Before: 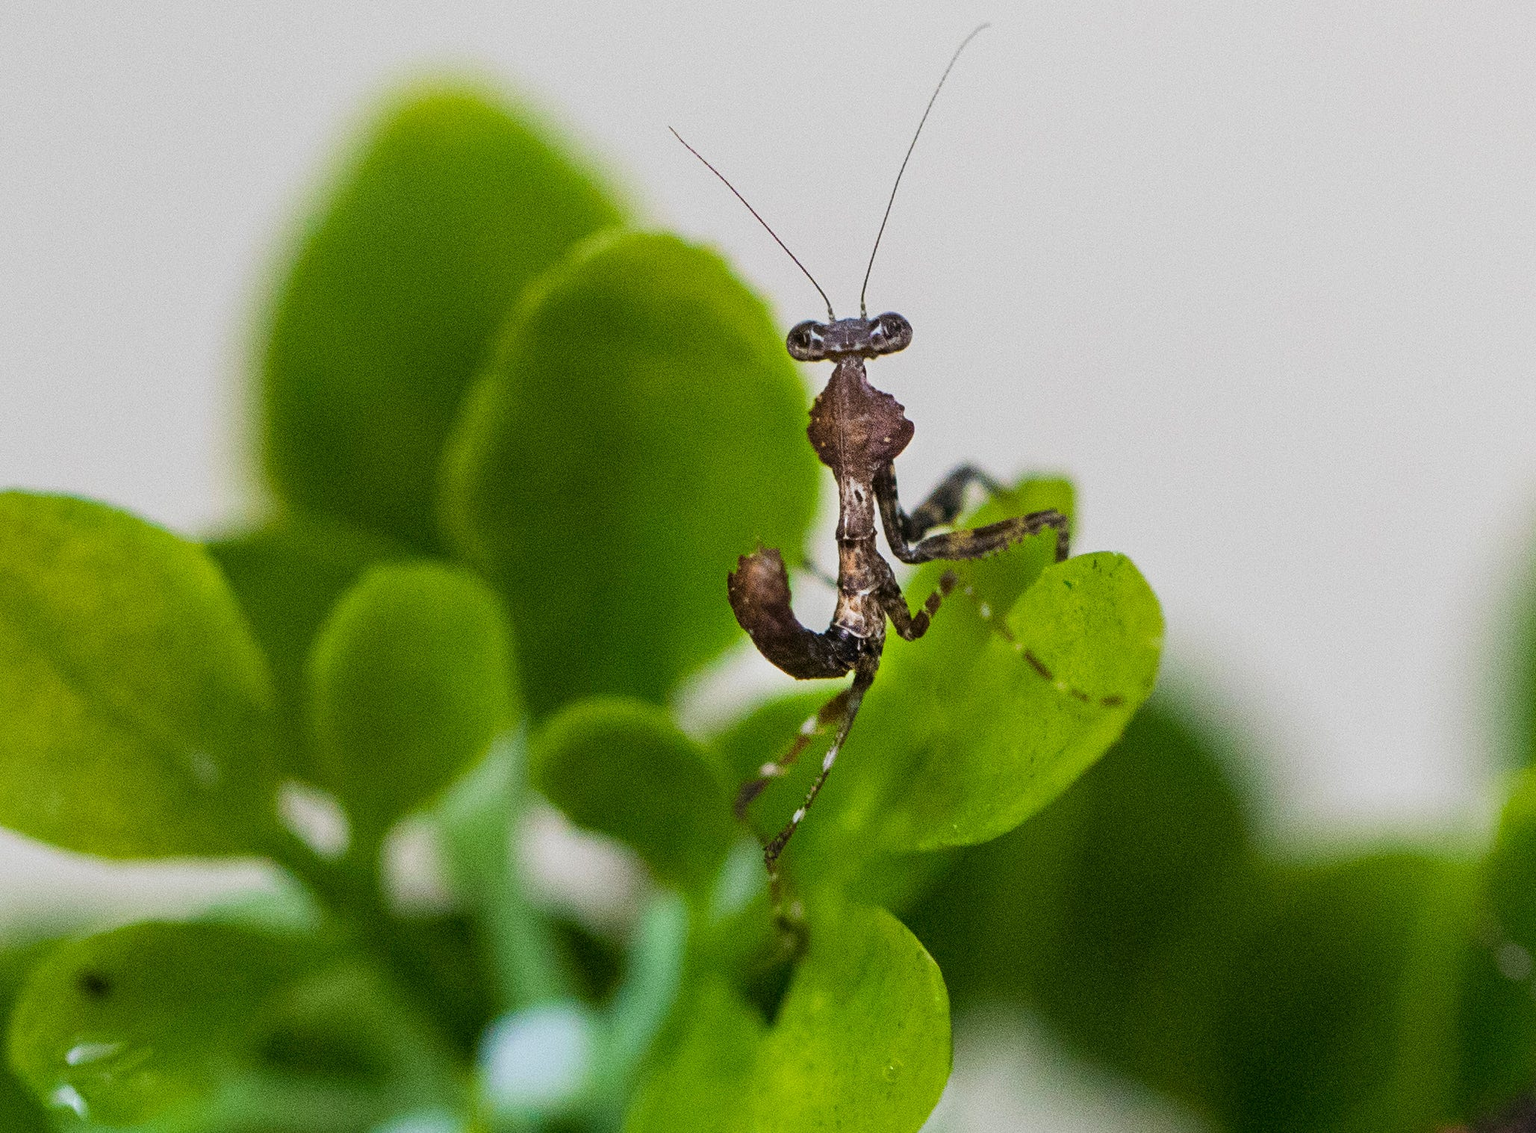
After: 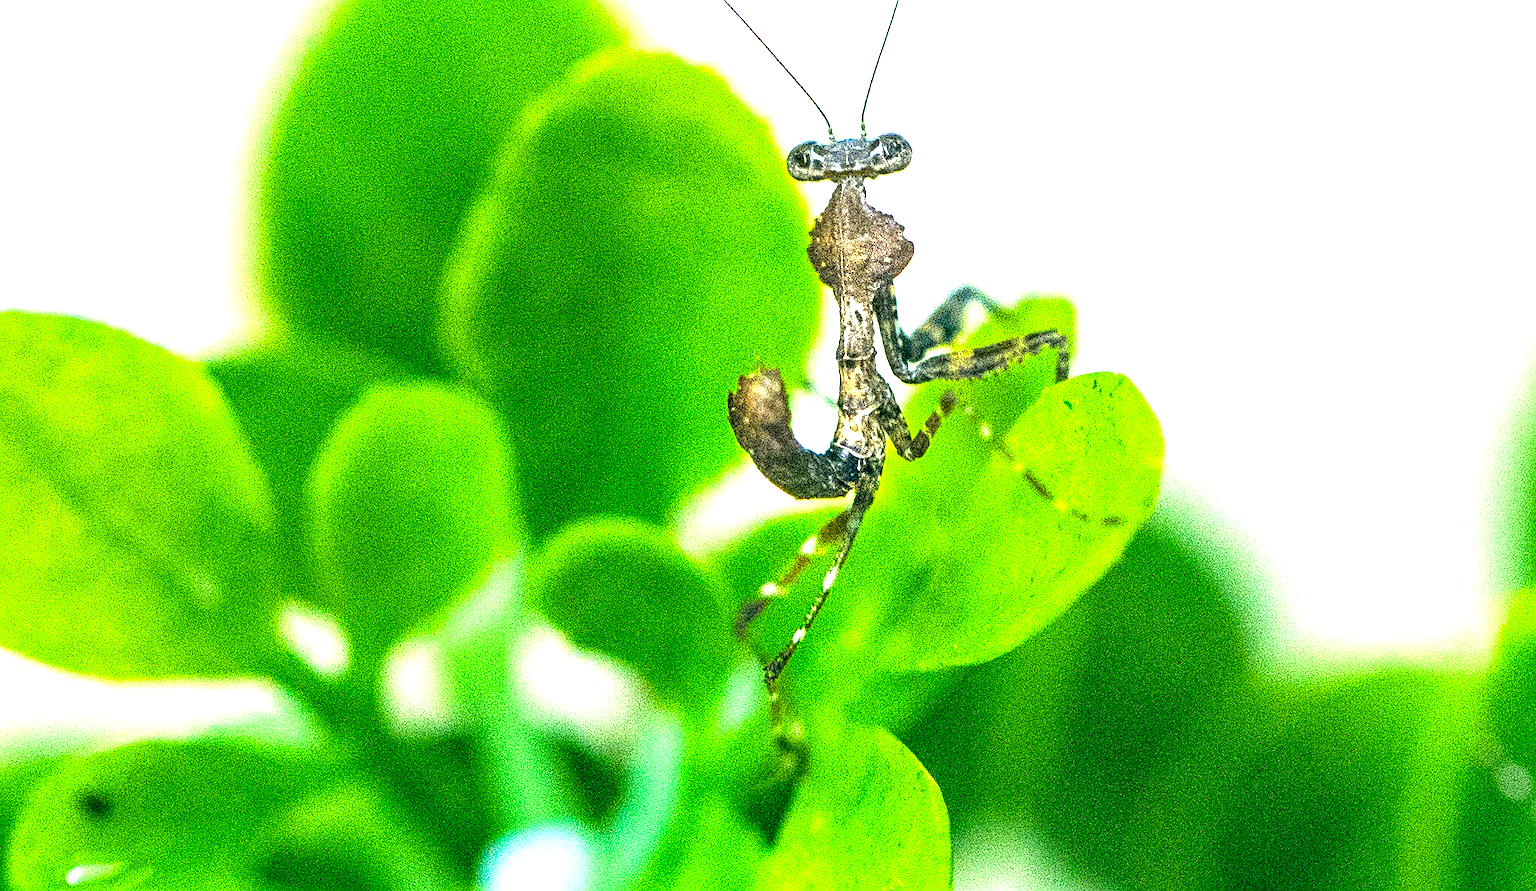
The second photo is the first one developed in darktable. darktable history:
sharpen: on, module defaults
haze removal: compatibility mode true, adaptive false
crop and rotate: top 15.916%, bottom 5.314%
local contrast: detail 150%
color correction: highlights a* -19.72, highlights b* 9.79, shadows a* -20.73, shadows b* -11.49
contrast brightness saturation: contrast -0.099, brightness 0.054, saturation 0.077
exposure: black level correction 0.002, exposure 1.999 EV, compensate highlight preservation false
